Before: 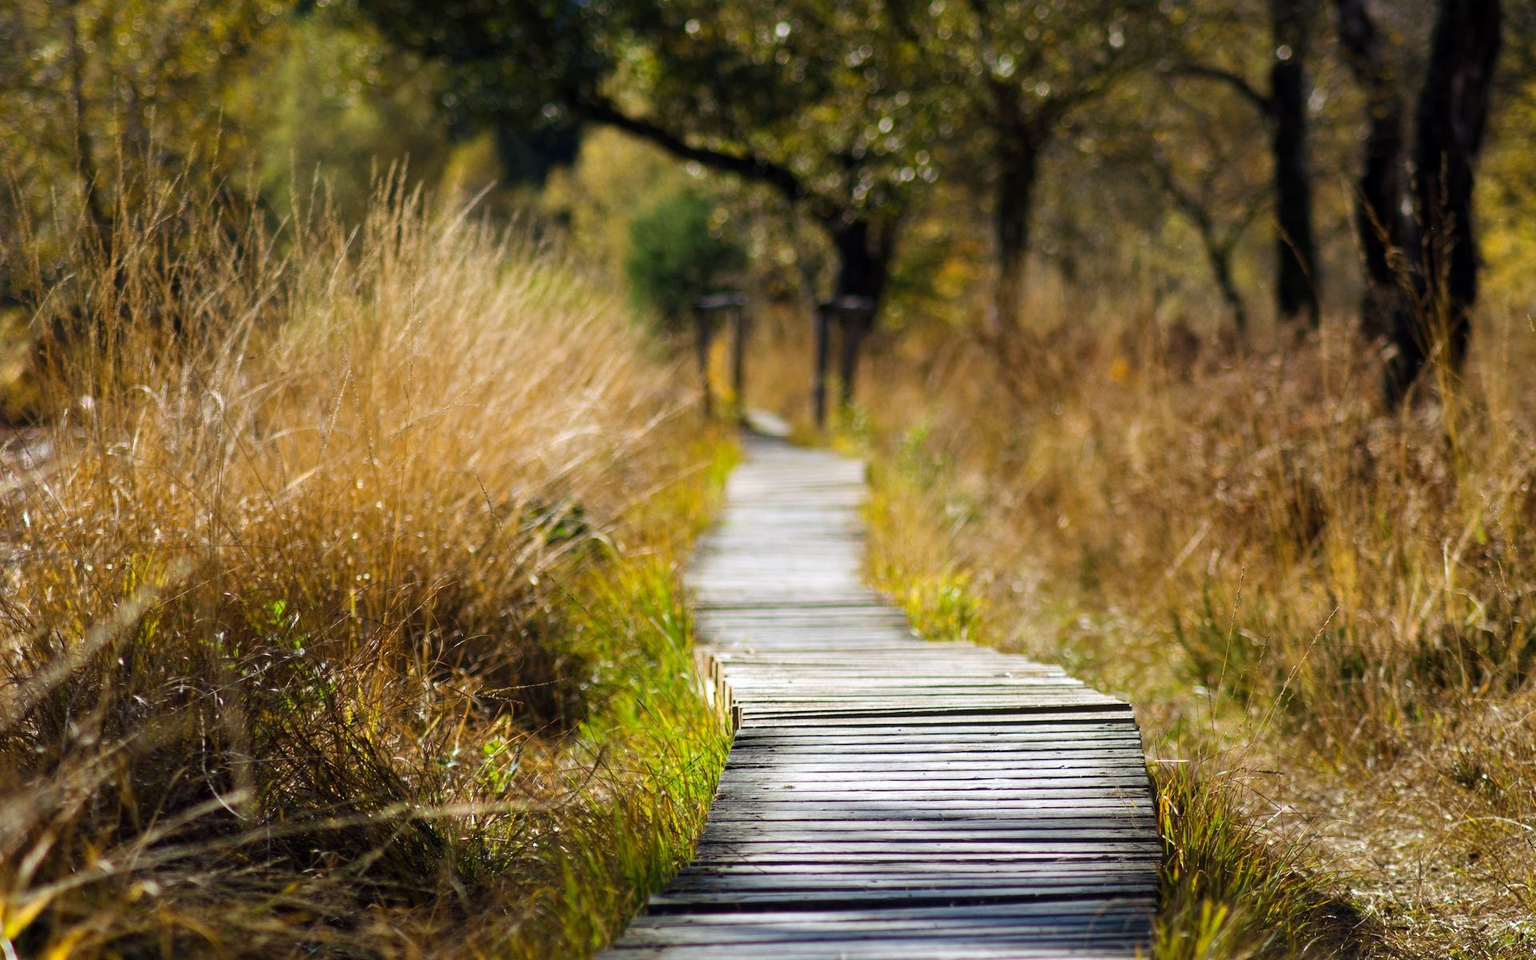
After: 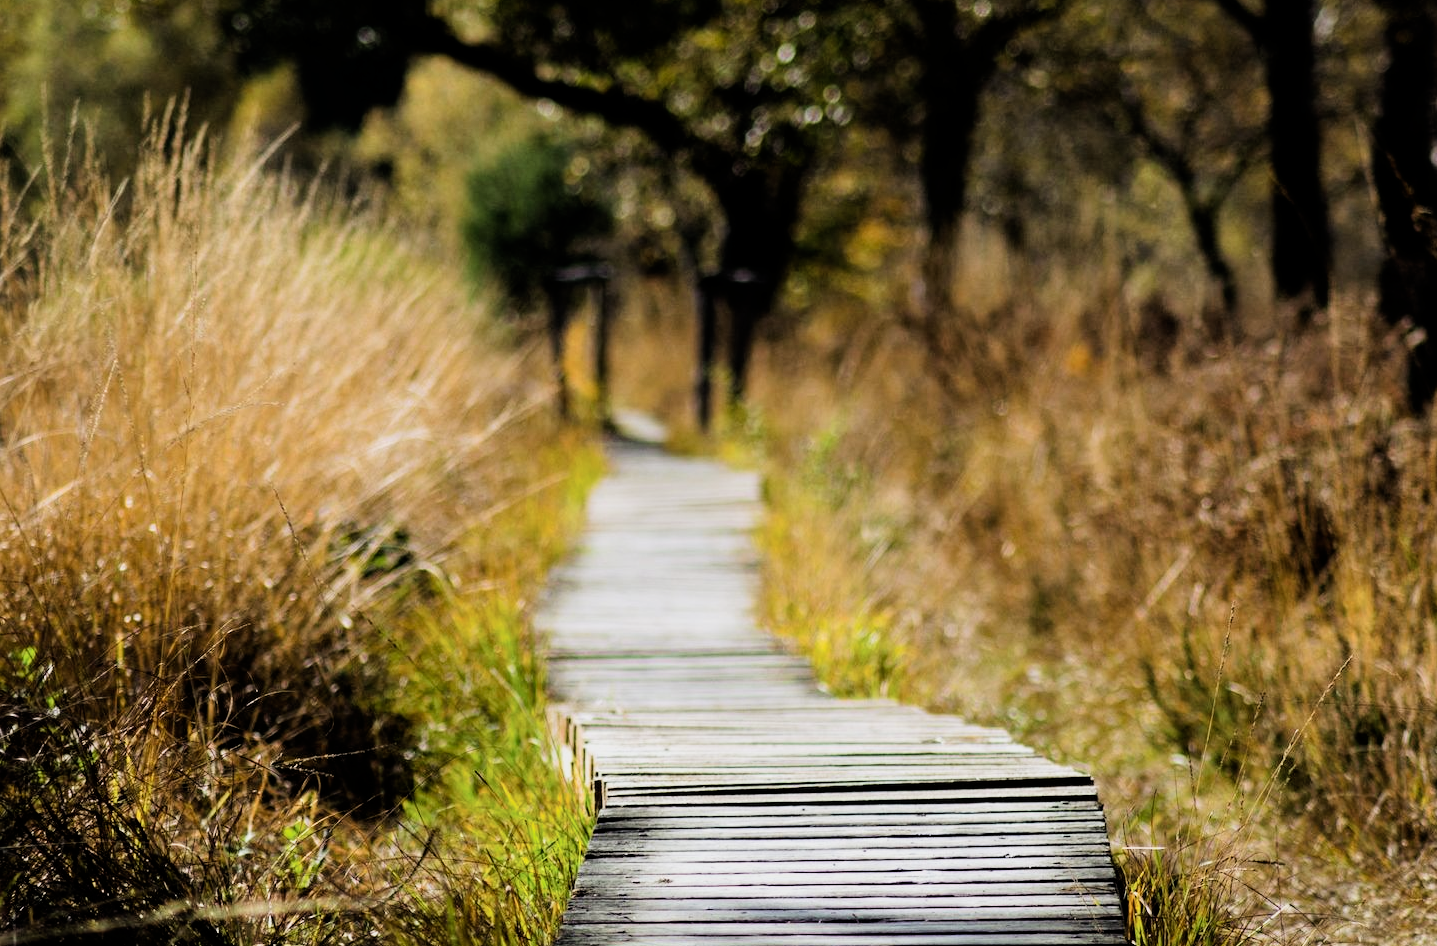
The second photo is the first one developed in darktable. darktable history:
crop: left 16.768%, top 8.653%, right 8.362%, bottom 12.485%
filmic rgb: black relative exposure -5 EV, white relative exposure 3.5 EV, hardness 3.19, contrast 1.4, highlights saturation mix -50%
